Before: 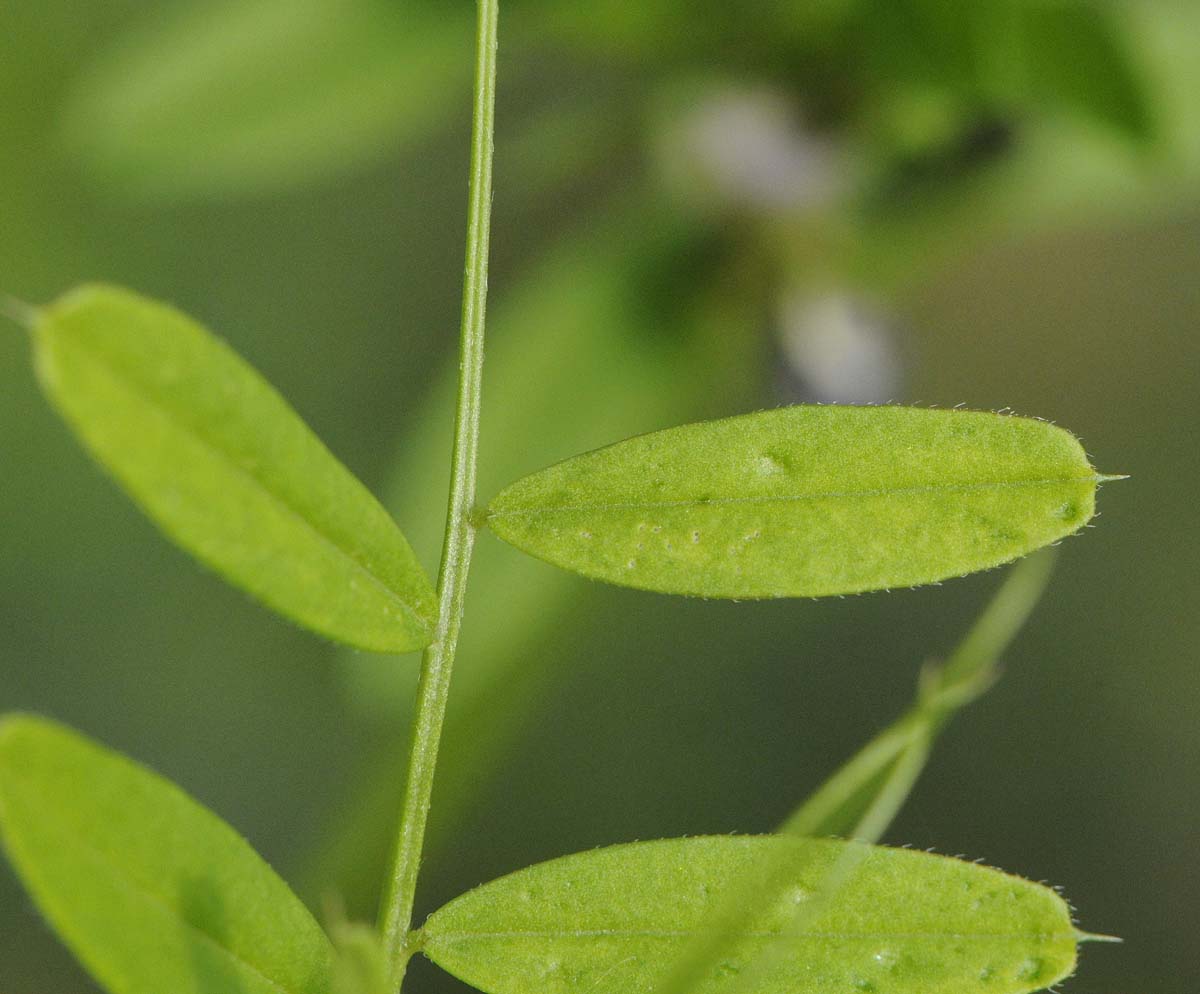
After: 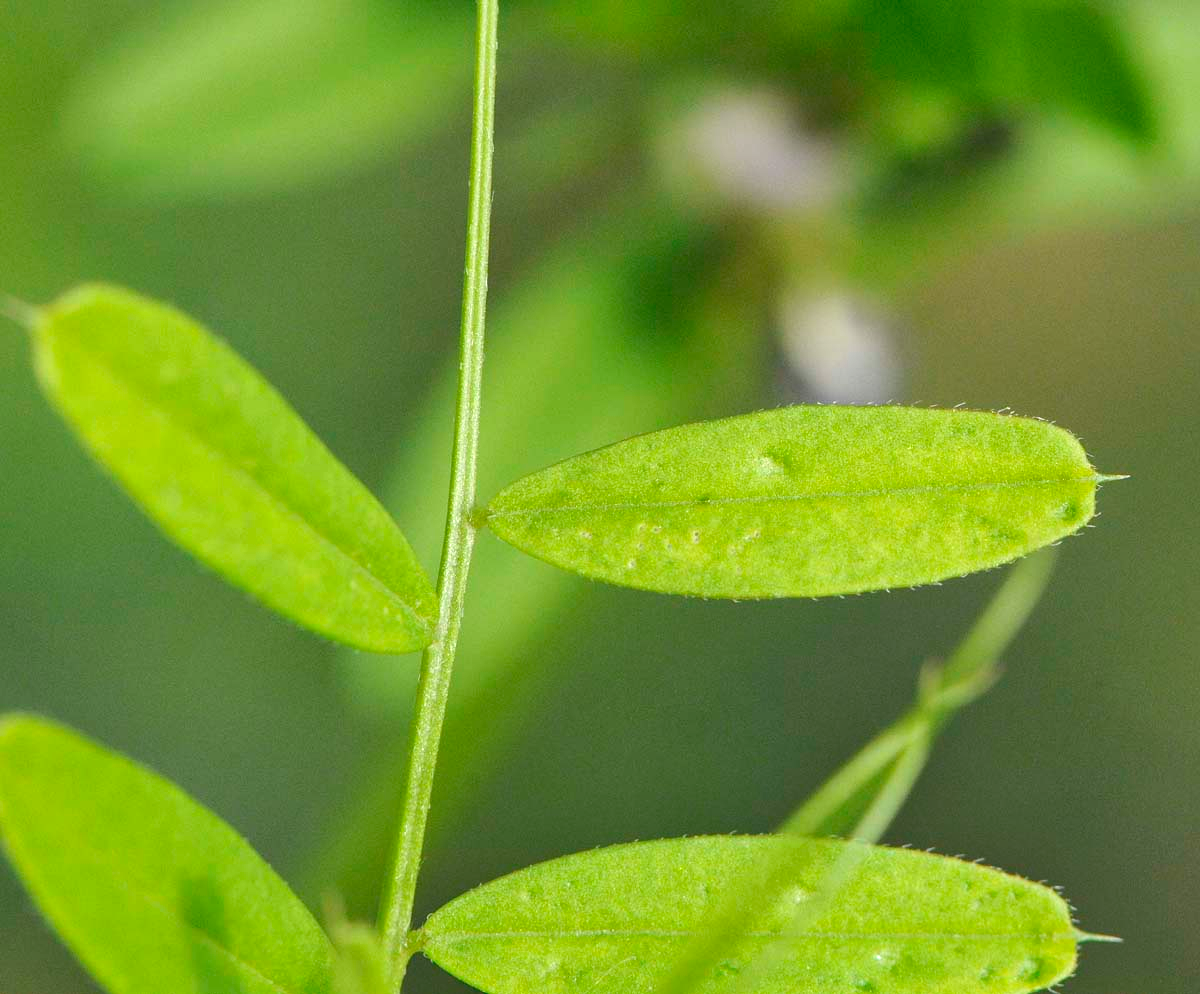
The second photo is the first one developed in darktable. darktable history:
tone equalizer: -8 EV -0.005 EV, -7 EV 0.035 EV, -6 EV -0.006 EV, -5 EV 0.006 EV, -4 EV -0.04 EV, -3 EV -0.23 EV, -2 EV -0.657 EV, -1 EV -0.965 EV, +0 EV -0.954 EV
exposure: exposure 1.522 EV, compensate exposure bias true, compensate highlight preservation false
